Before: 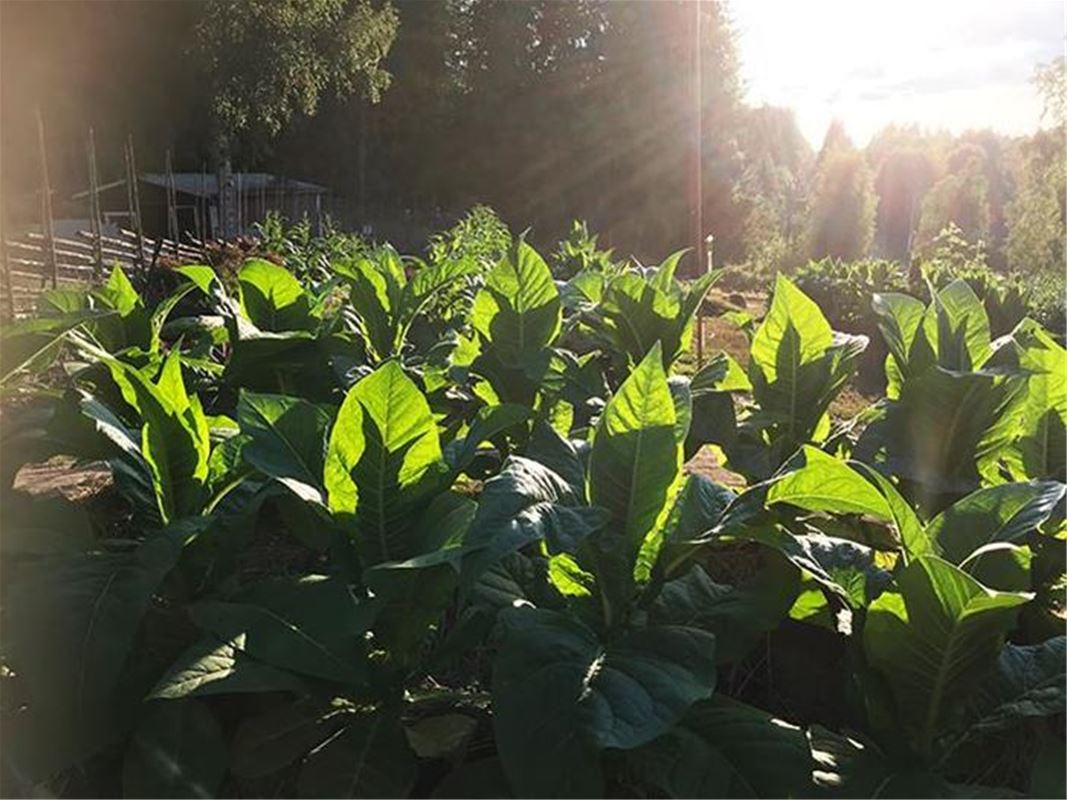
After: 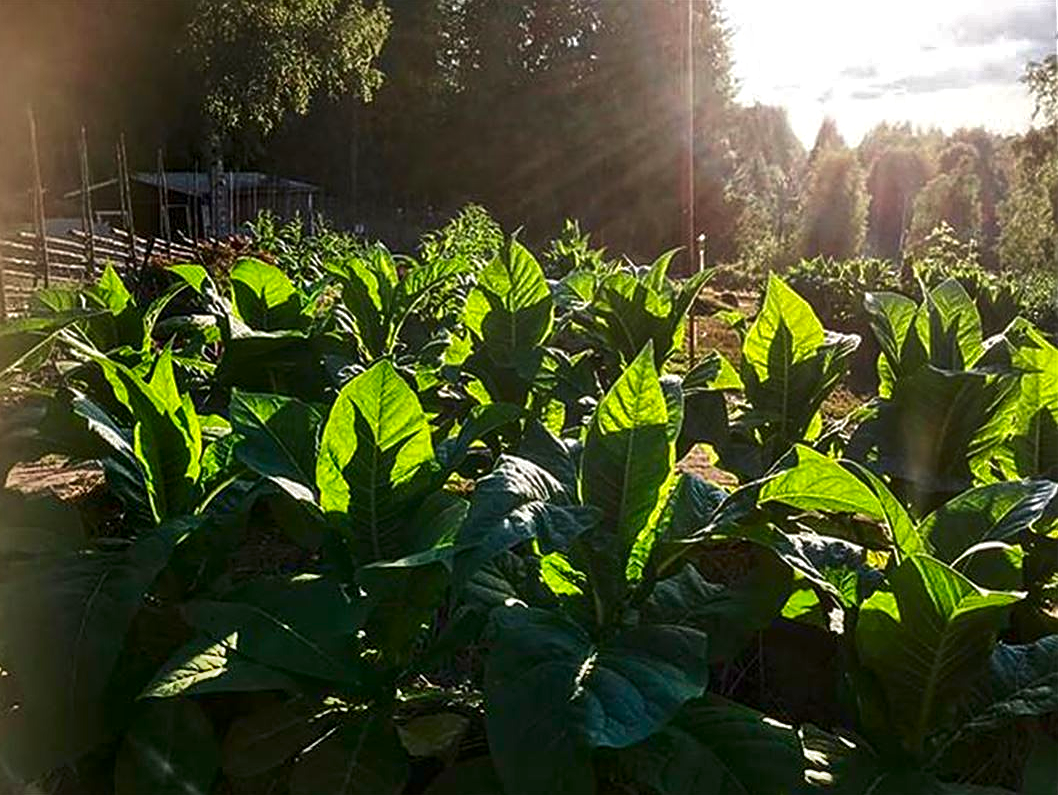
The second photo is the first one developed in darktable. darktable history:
crop and rotate: left 0.819%, top 0.22%, bottom 0.321%
sharpen: on, module defaults
local contrast: detail 130%
contrast brightness saturation: brightness -0.249, saturation 0.202
shadows and highlights: radius 102.08, shadows 50.56, highlights -64.74, soften with gaussian
tone equalizer: on, module defaults
